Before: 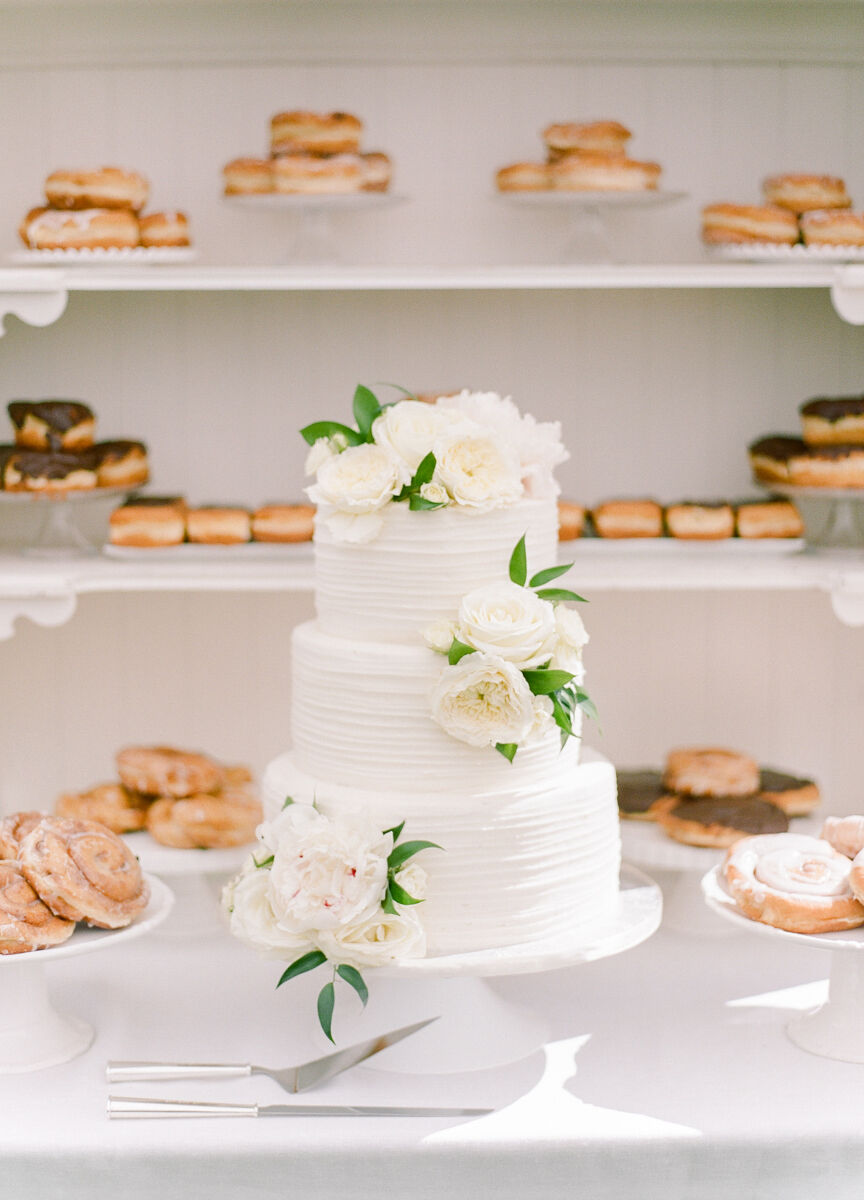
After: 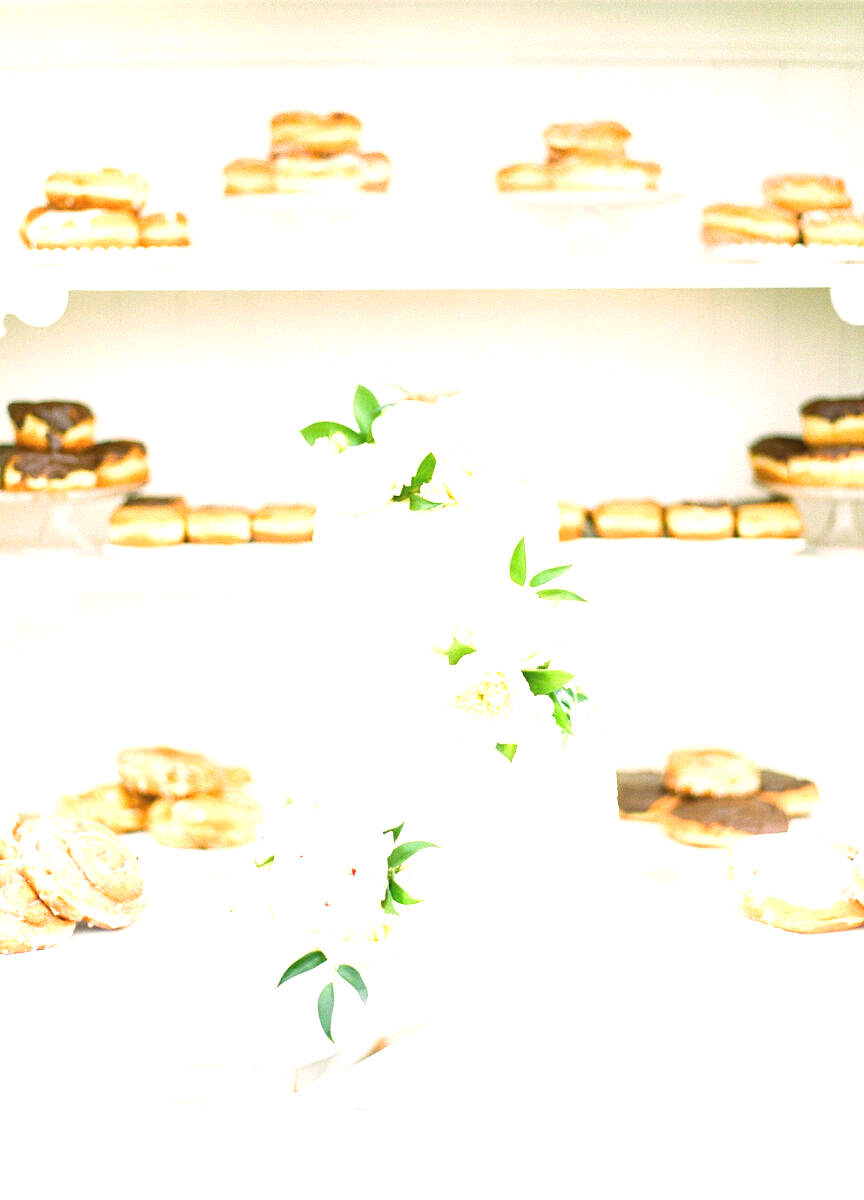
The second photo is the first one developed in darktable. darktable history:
exposure: exposure 0.99 EV, compensate highlight preservation false
contrast brightness saturation: contrast 0.053, brightness 0.064, saturation 0.007
tone equalizer: -8 EV -0.404 EV, -7 EV -0.427 EV, -6 EV -0.358 EV, -5 EV -0.204 EV, -3 EV 0.198 EV, -2 EV 0.358 EV, -1 EV 0.39 EV, +0 EV 0.428 EV
